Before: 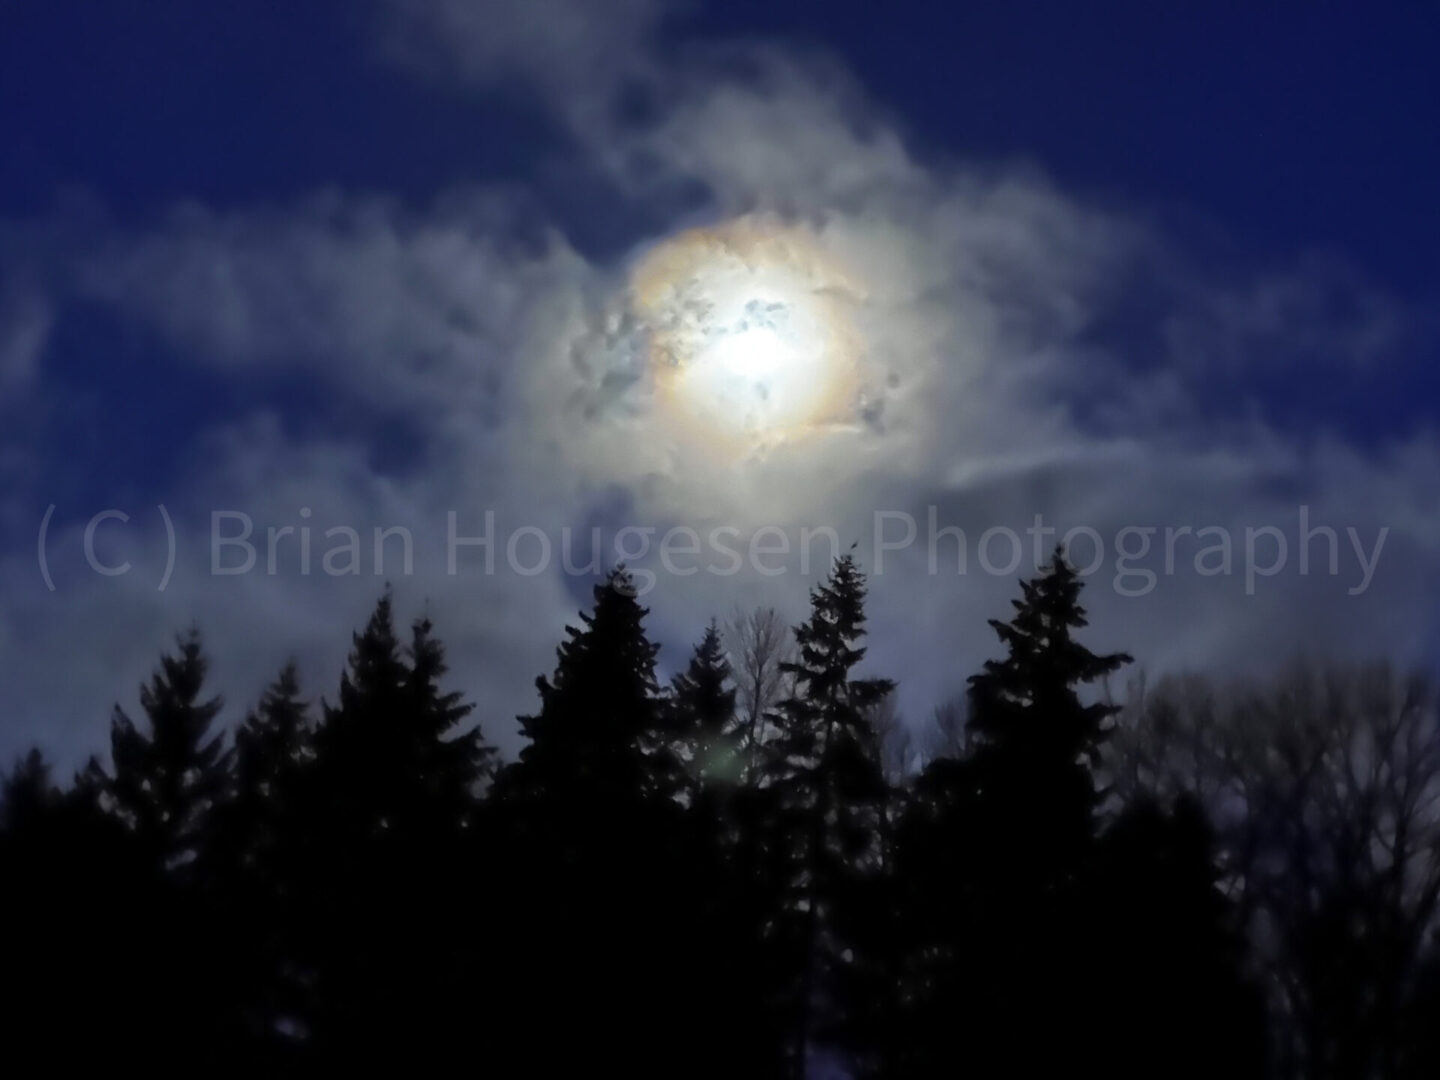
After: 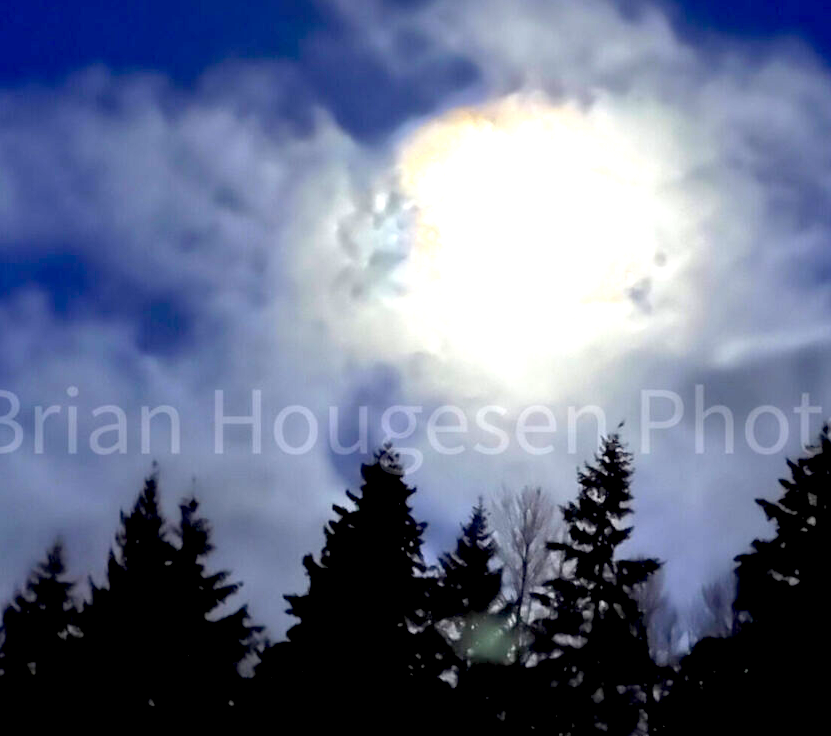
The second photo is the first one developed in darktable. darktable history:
exposure: black level correction 0.009, exposure 1.425 EV, compensate highlight preservation false
crop: left 16.202%, top 11.208%, right 26.045%, bottom 20.557%
color correction: saturation 1.11
